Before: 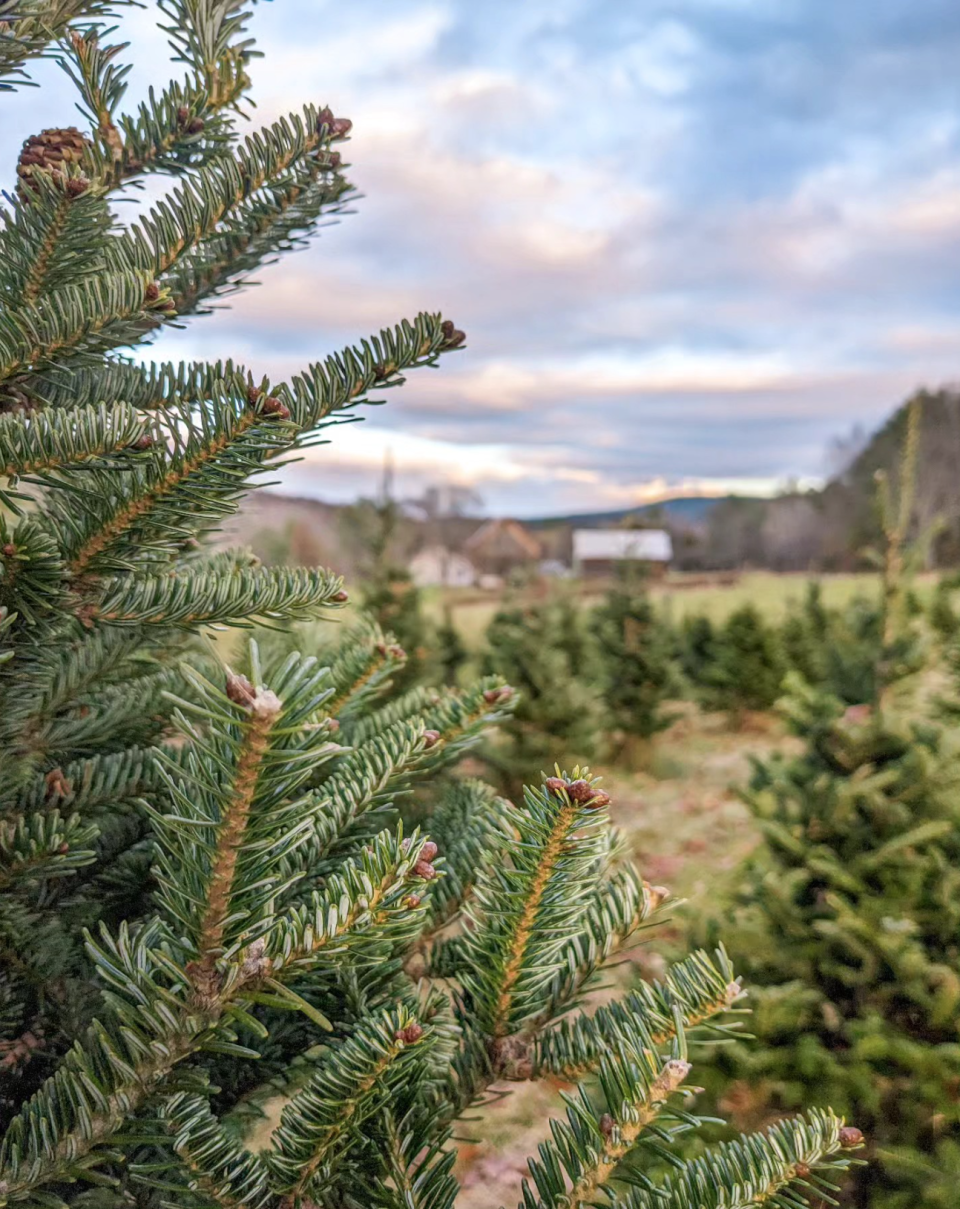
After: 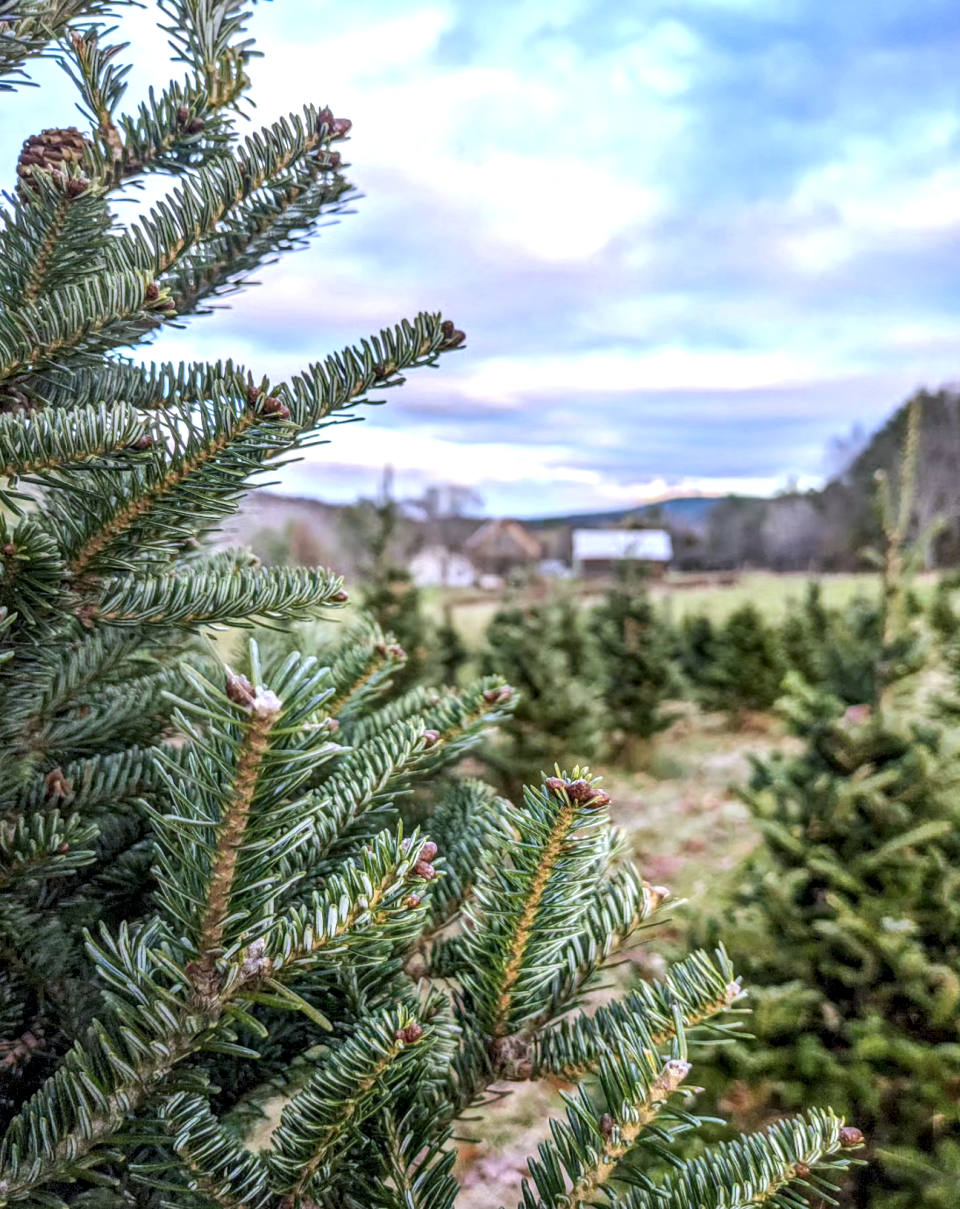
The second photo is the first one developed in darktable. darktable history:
white balance: red 0.948, green 1.02, blue 1.176
tone equalizer: -8 EV -0.417 EV, -7 EV -0.389 EV, -6 EV -0.333 EV, -5 EV -0.222 EV, -3 EV 0.222 EV, -2 EV 0.333 EV, -1 EV 0.389 EV, +0 EV 0.417 EV, edges refinement/feathering 500, mask exposure compensation -1.57 EV, preserve details no
local contrast: on, module defaults
